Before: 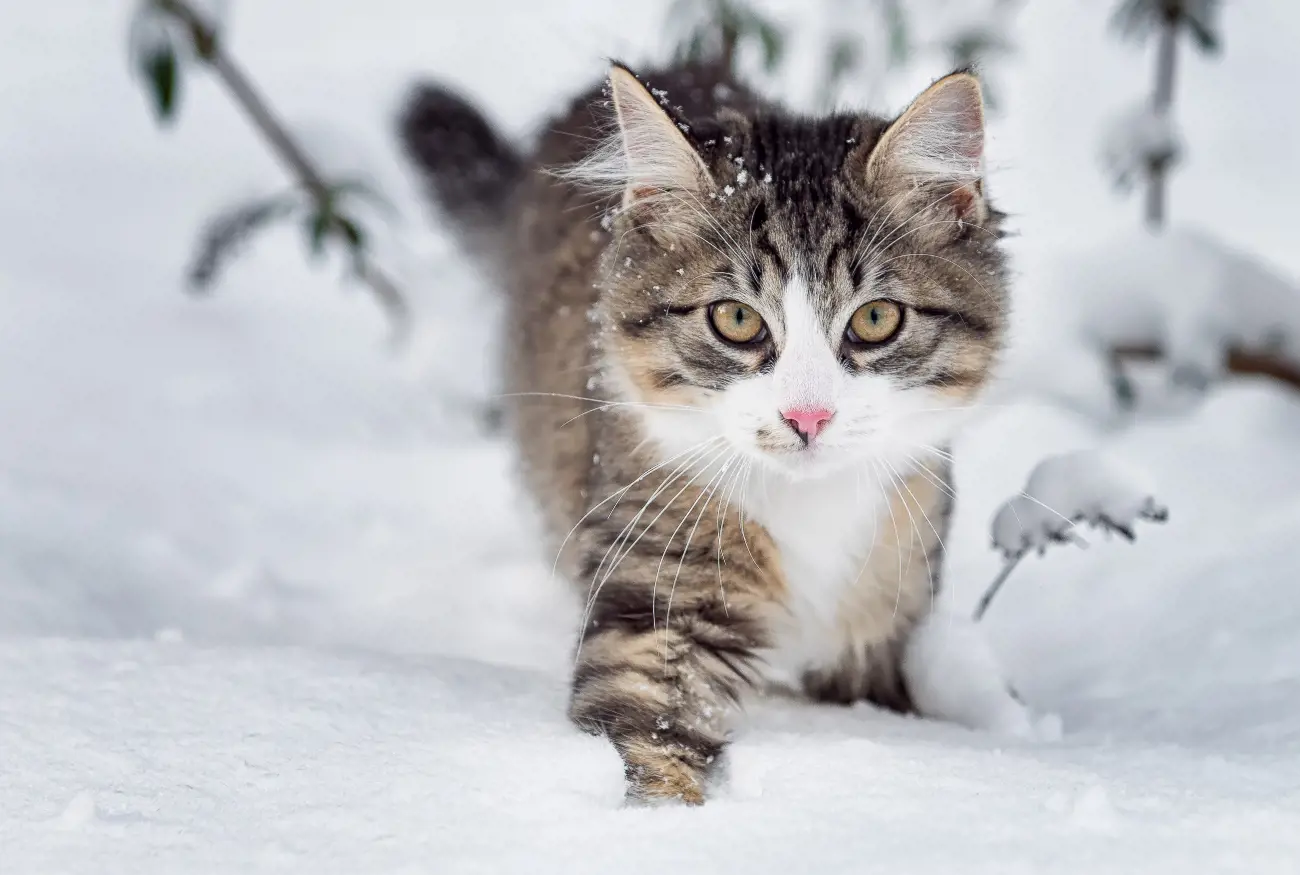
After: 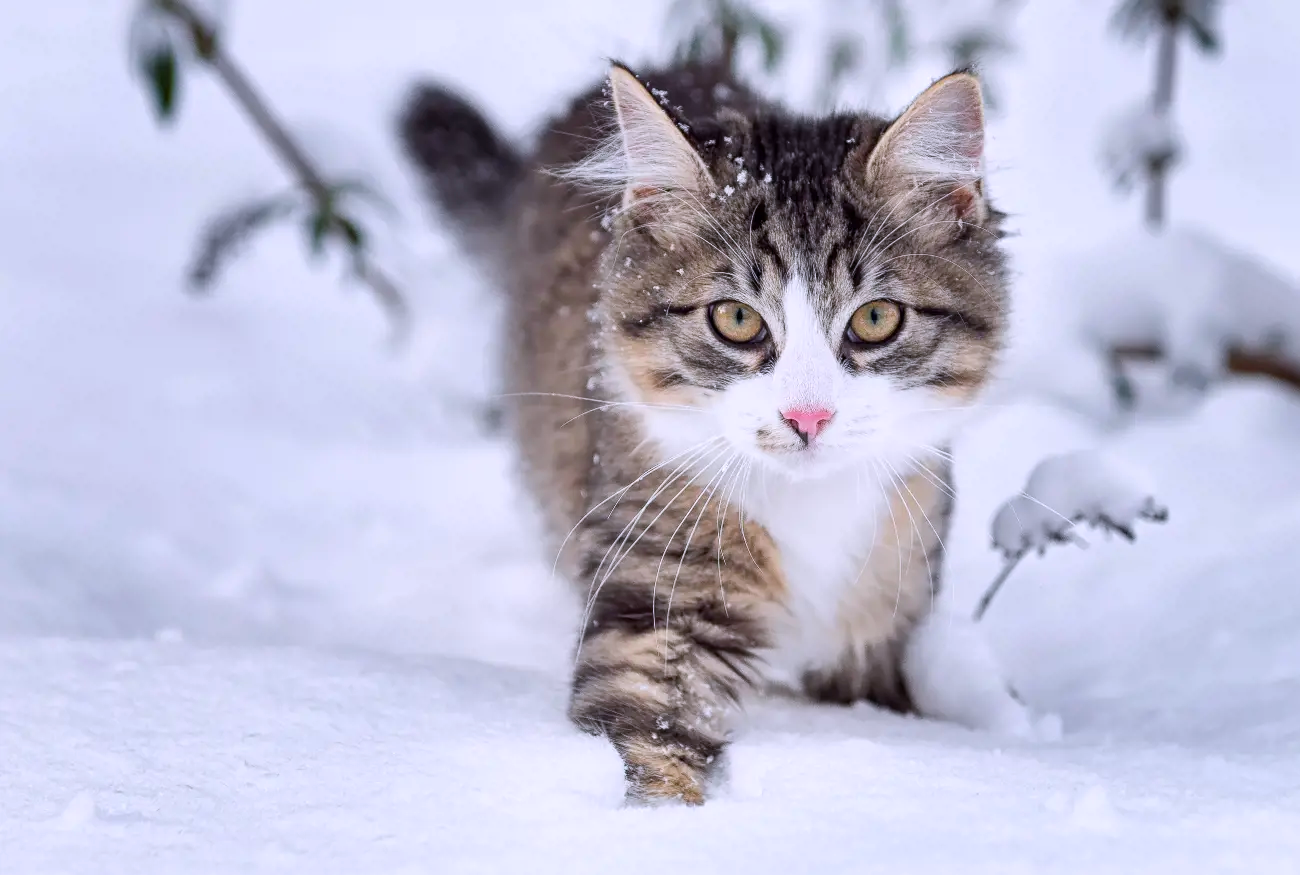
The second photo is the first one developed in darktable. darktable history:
white balance: red 1.004, blue 1.096
color contrast: green-magenta contrast 1.1, blue-yellow contrast 1.1, unbound 0
